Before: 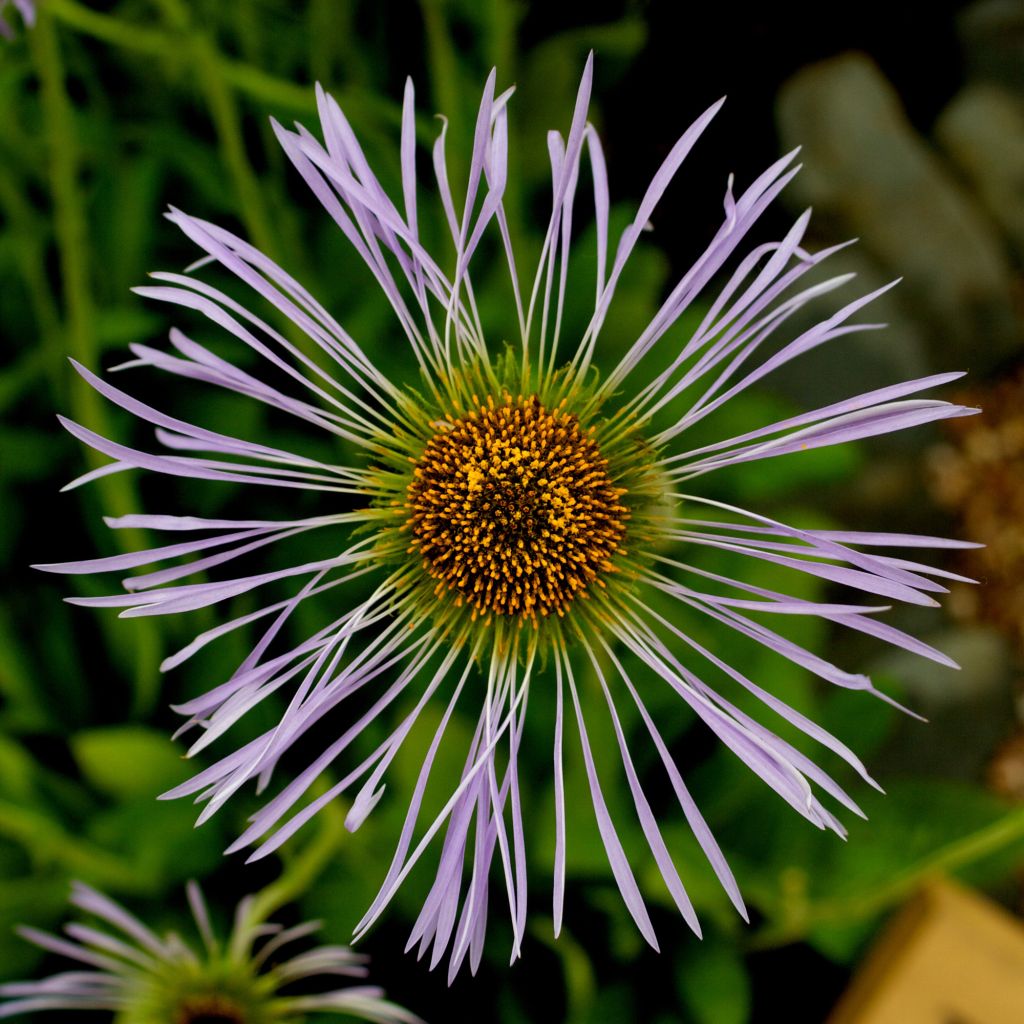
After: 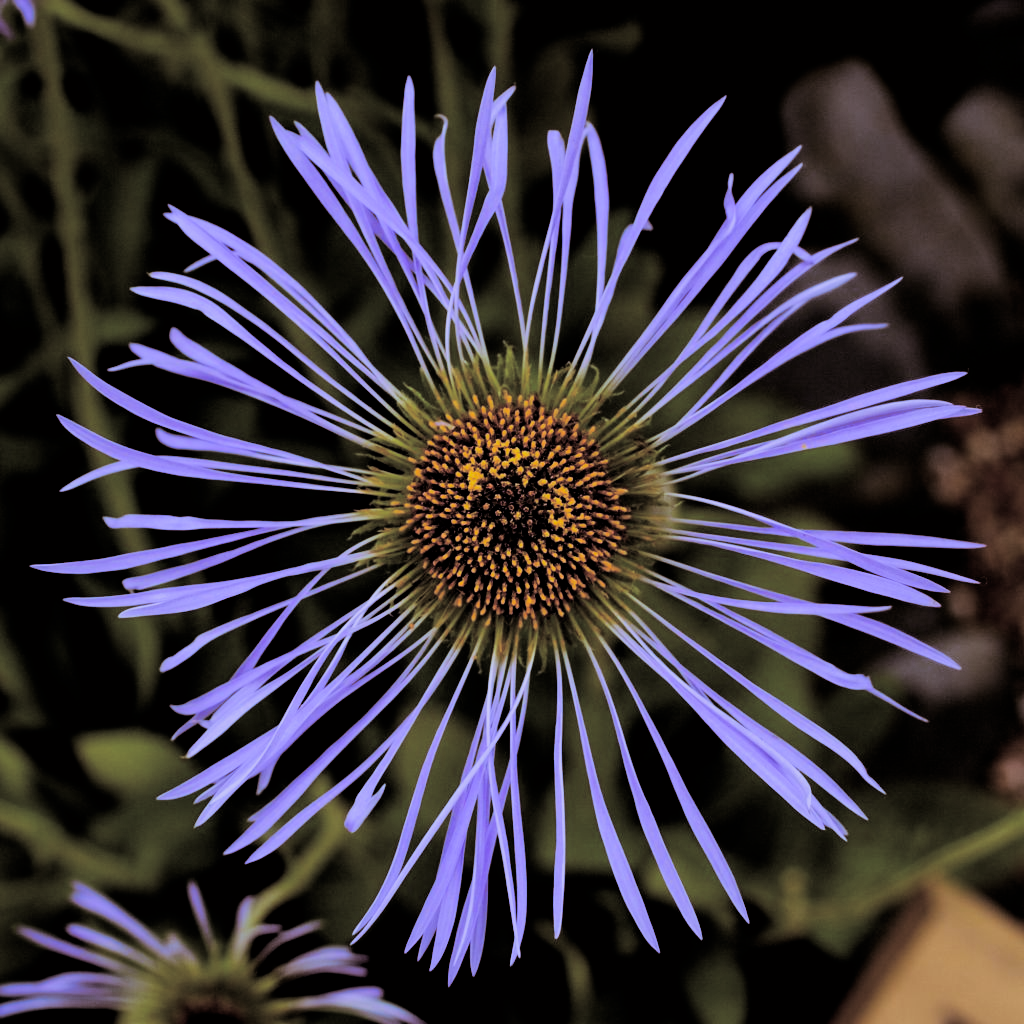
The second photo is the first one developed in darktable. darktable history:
white balance: red 0.98, blue 1.61
split-toning: shadows › saturation 0.24, highlights › hue 54°, highlights › saturation 0.24
filmic rgb: black relative exposure -5 EV, hardness 2.88, contrast 1.2
